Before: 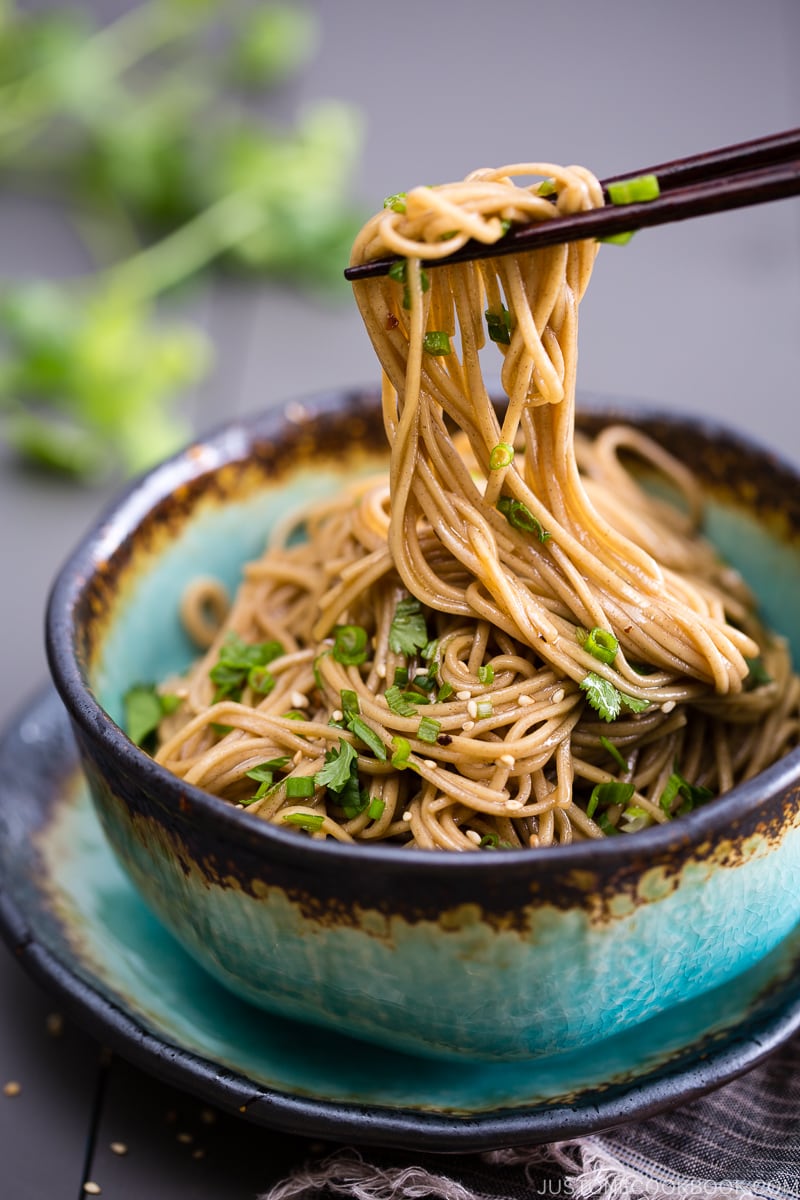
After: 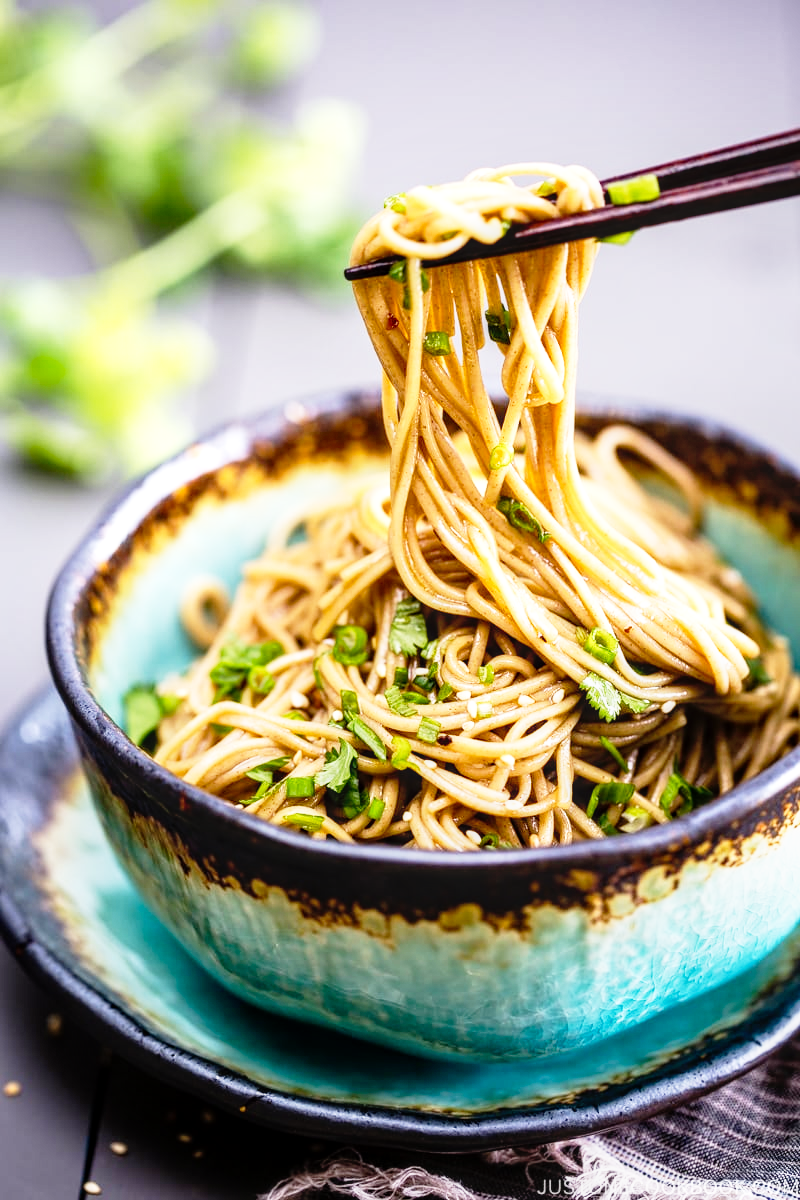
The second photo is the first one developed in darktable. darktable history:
local contrast: on, module defaults
base curve: curves: ch0 [(0, 0) (0.012, 0.01) (0.073, 0.168) (0.31, 0.711) (0.645, 0.957) (1, 1)], preserve colors none
